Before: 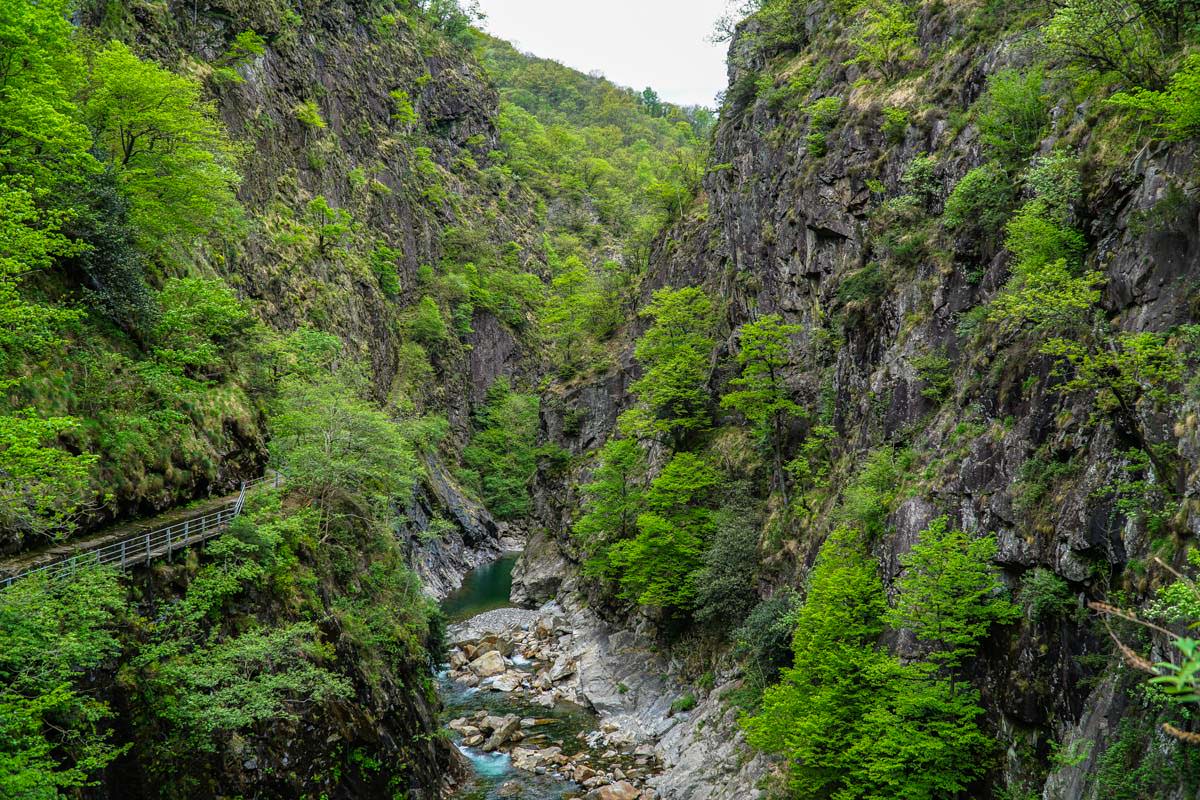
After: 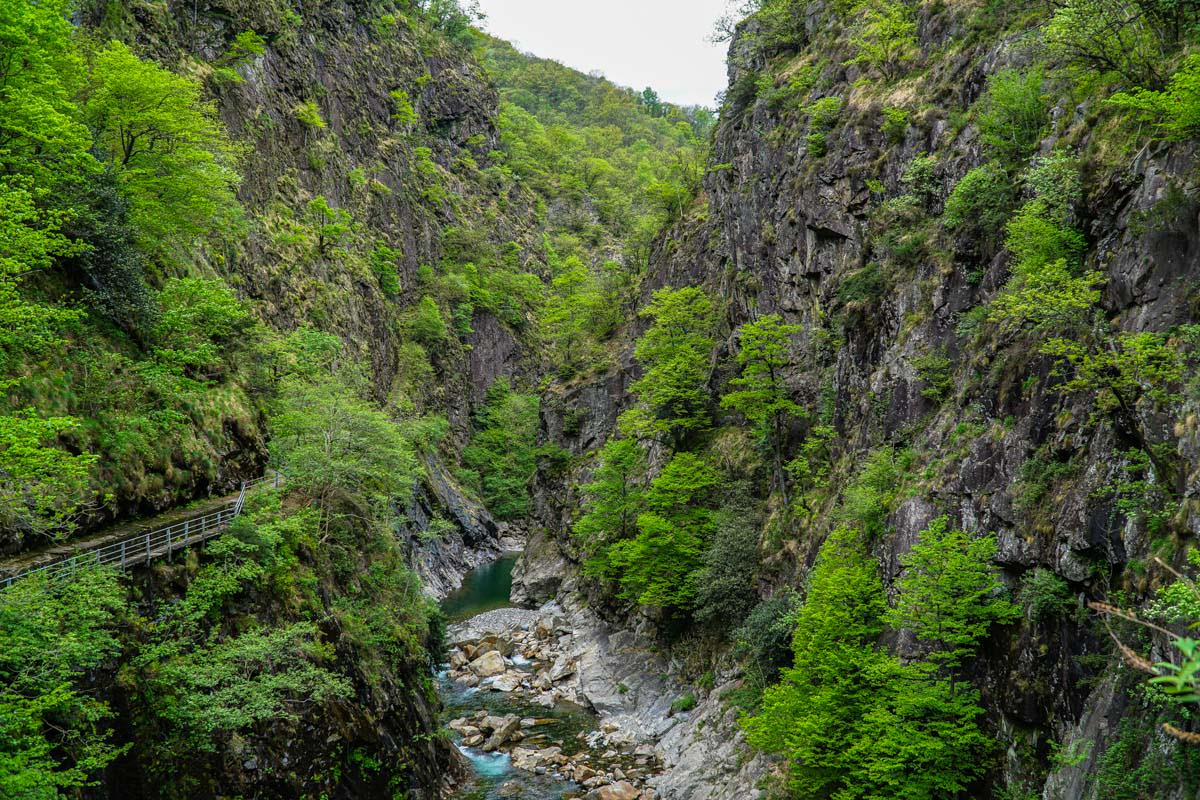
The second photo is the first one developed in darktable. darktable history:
tone equalizer: edges refinement/feathering 500, mask exposure compensation -1.57 EV, preserve details no
exposure: exposure -0.07 EV, compensate exposure bias true, compensate highlight preservation false
